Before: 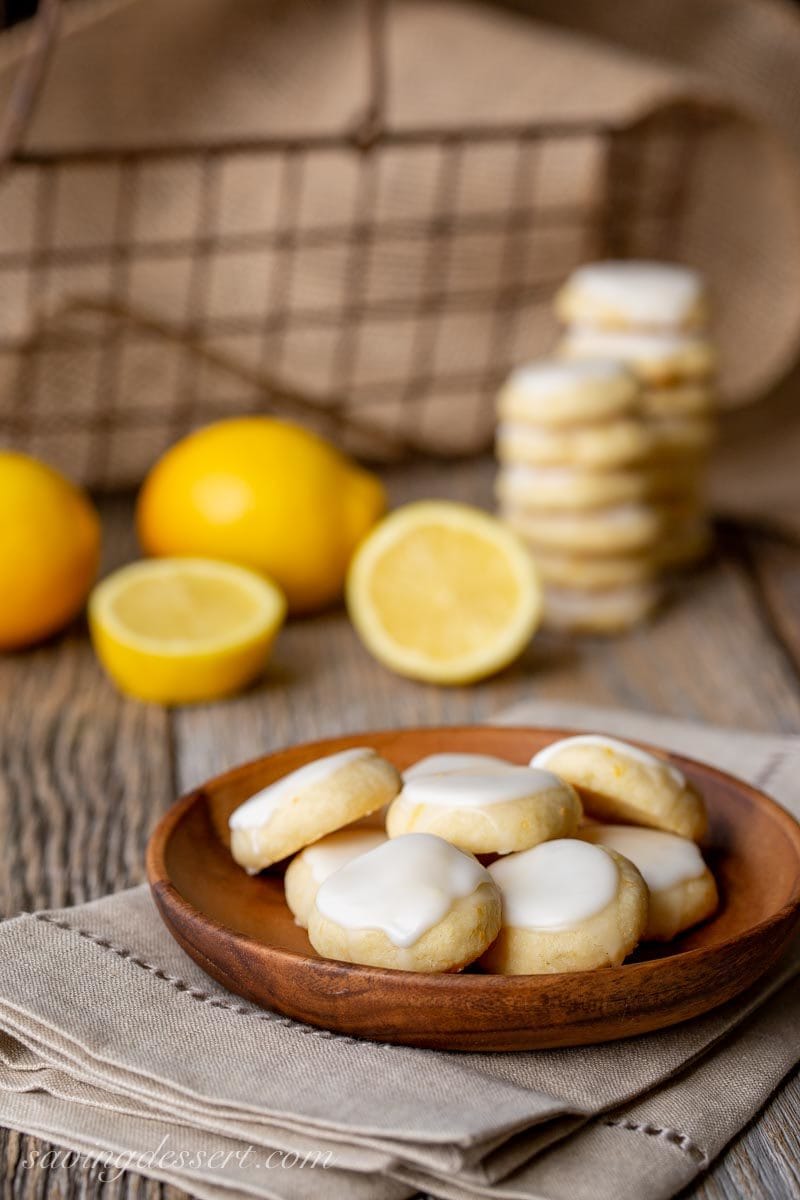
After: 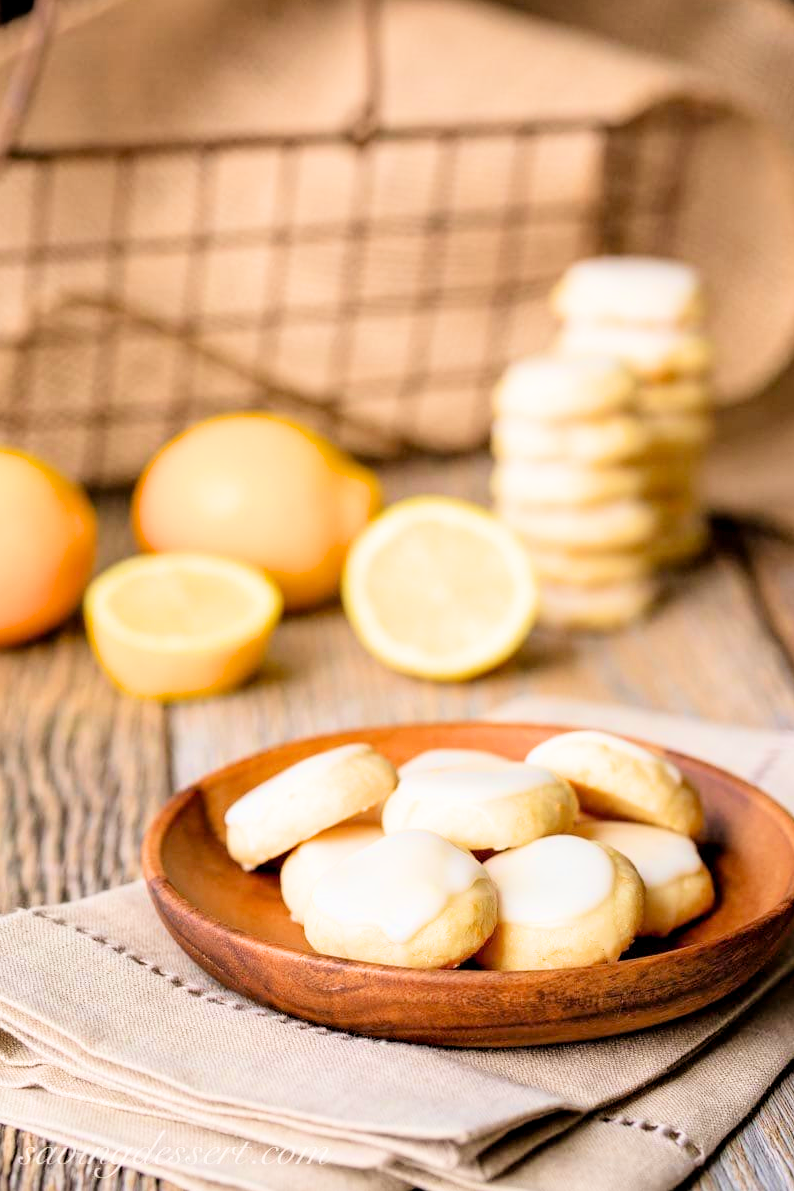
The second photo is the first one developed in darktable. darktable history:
crop and rotate: left 0.638%, top 0.371%, bottom 0.342%
filmic rgb: black relative exposure -7.65 EV, white relative exposure 4.56 EV, hardness 3.61, color science v6 (2022), iterations of high-quality reconstruction 10
velvia: on, module defaults
exposure: black level correction 0.001, exposure 1.724 EV, compensate highlight preservation false
